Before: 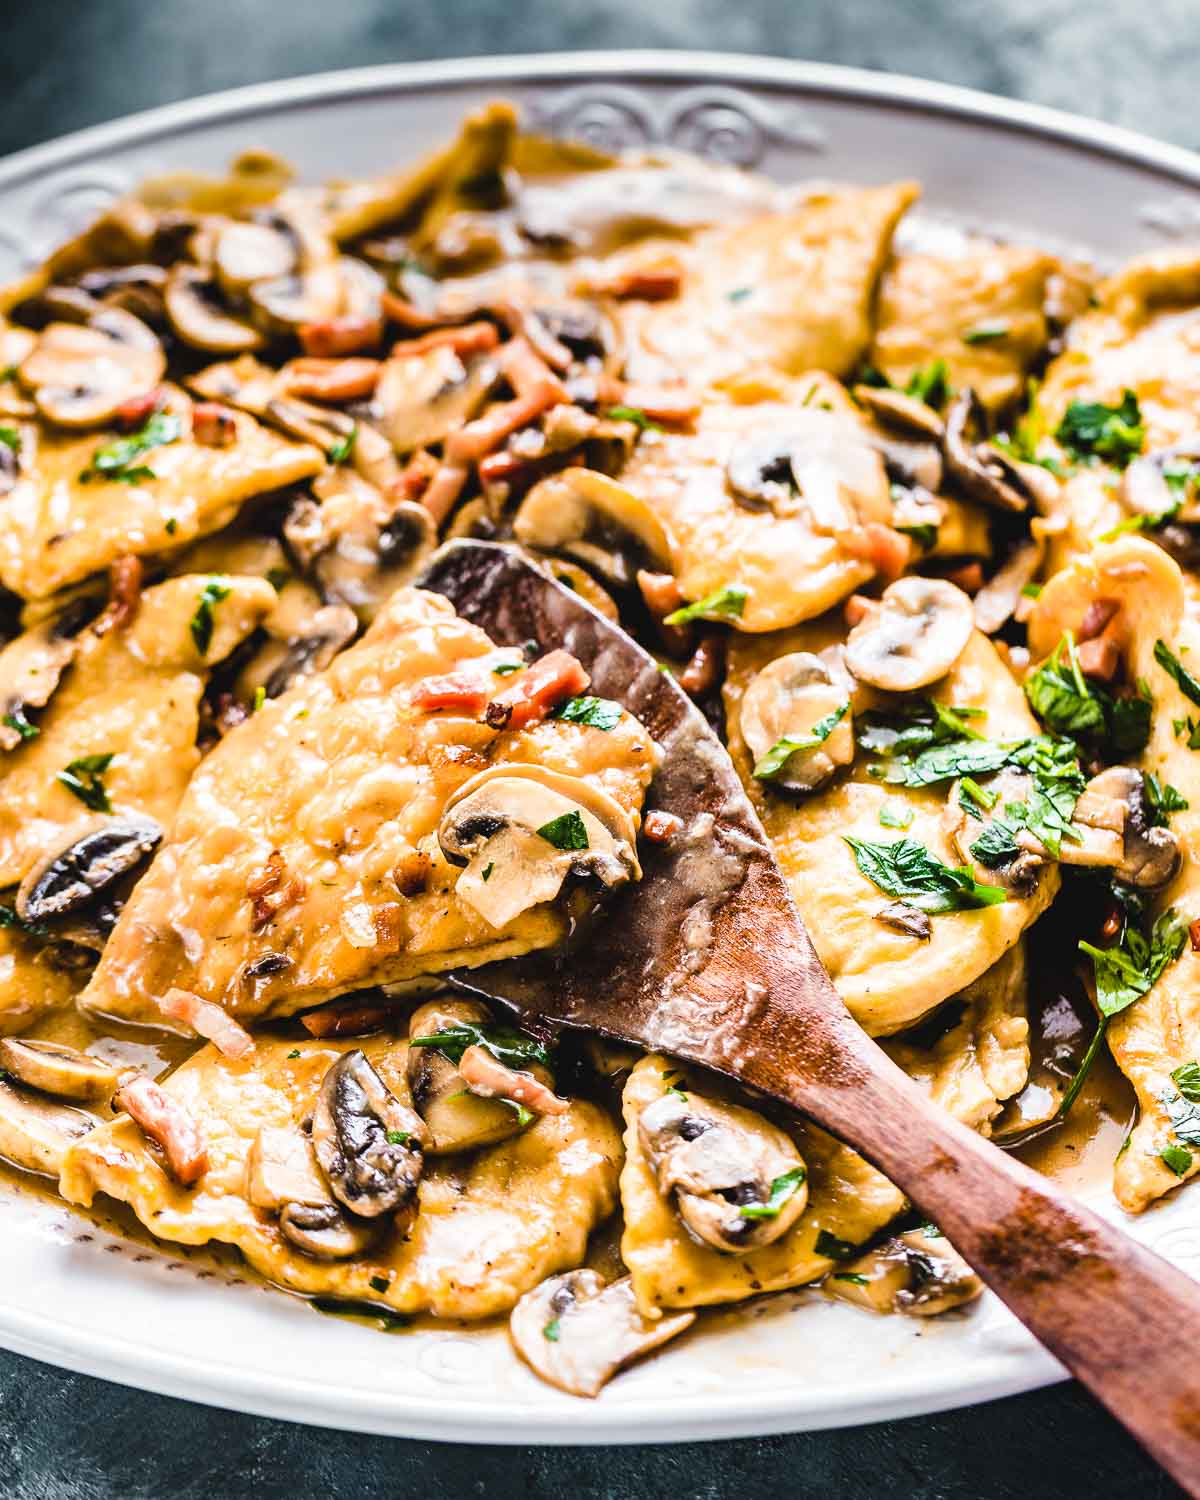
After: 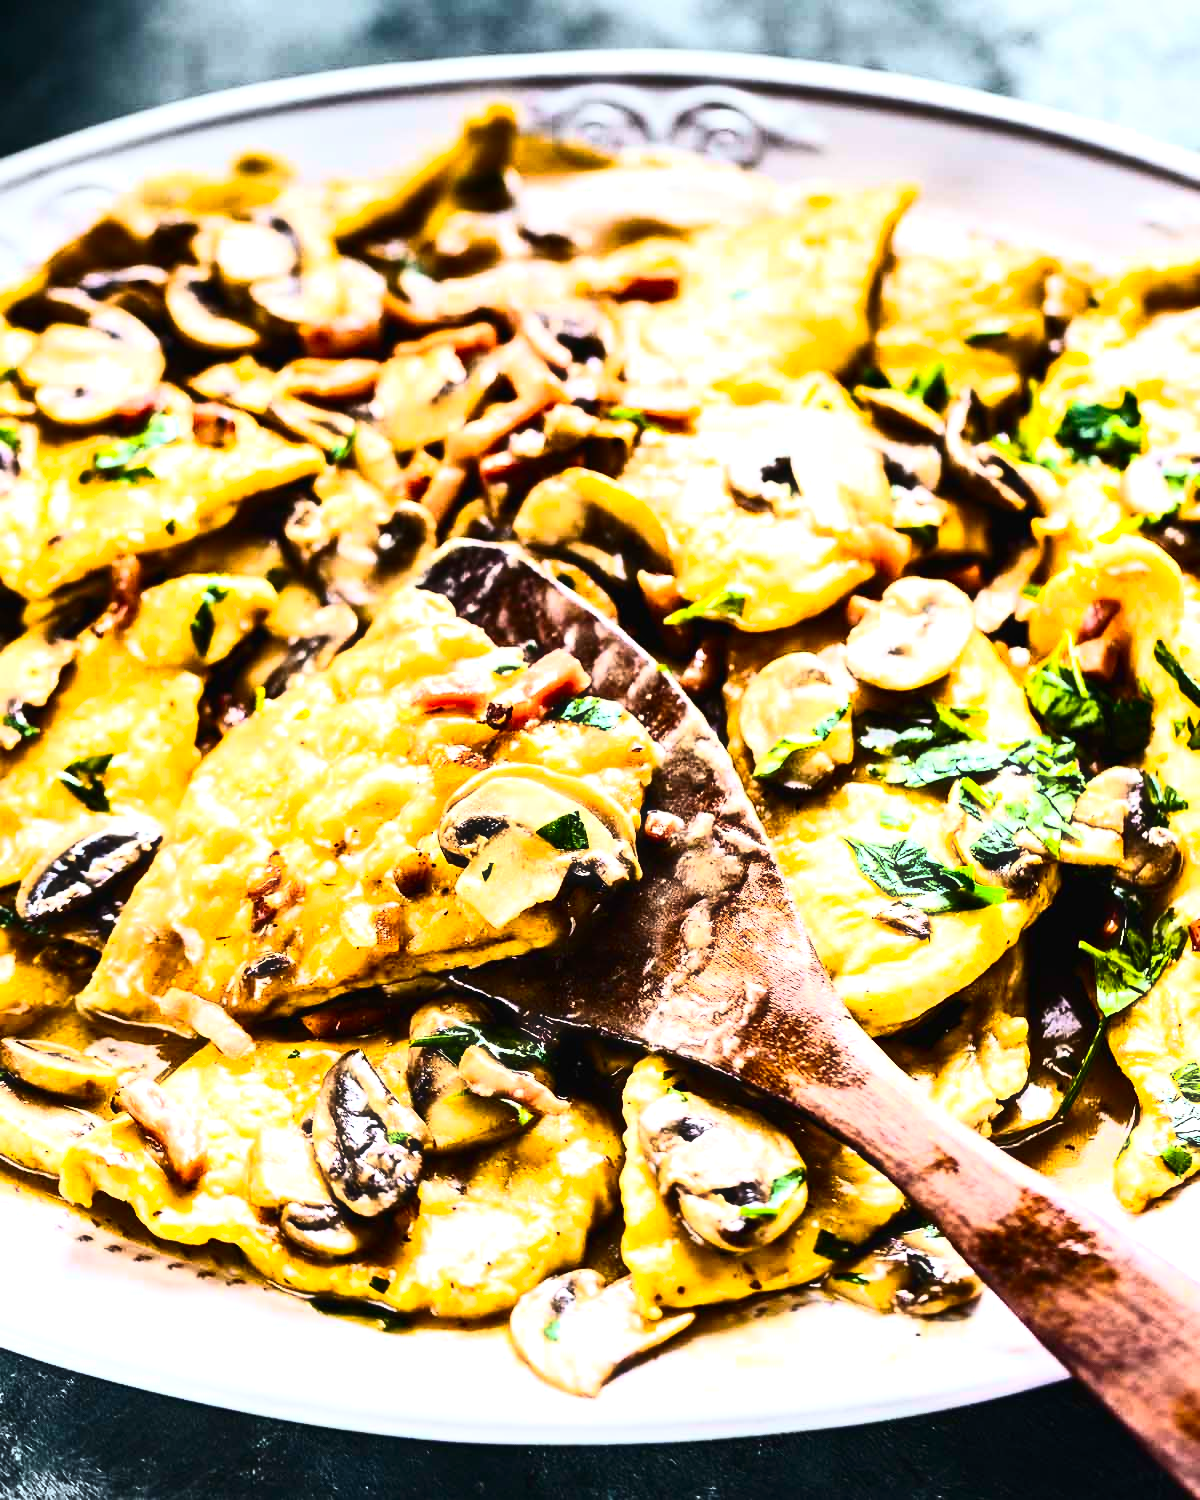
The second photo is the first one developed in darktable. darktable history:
haze removal: strength -0.1, adaptive false
contrast brightness saturation: contrast 0.4, brightness 0.1, saturation 0.21
color balance rgb: perceptual brilliance grading › highlights 14.29%, perceptual brilliance grading › mid-tones -5.92%, perceptual brilliance grading › shadows -26.83%, global vibrance 31.18%
